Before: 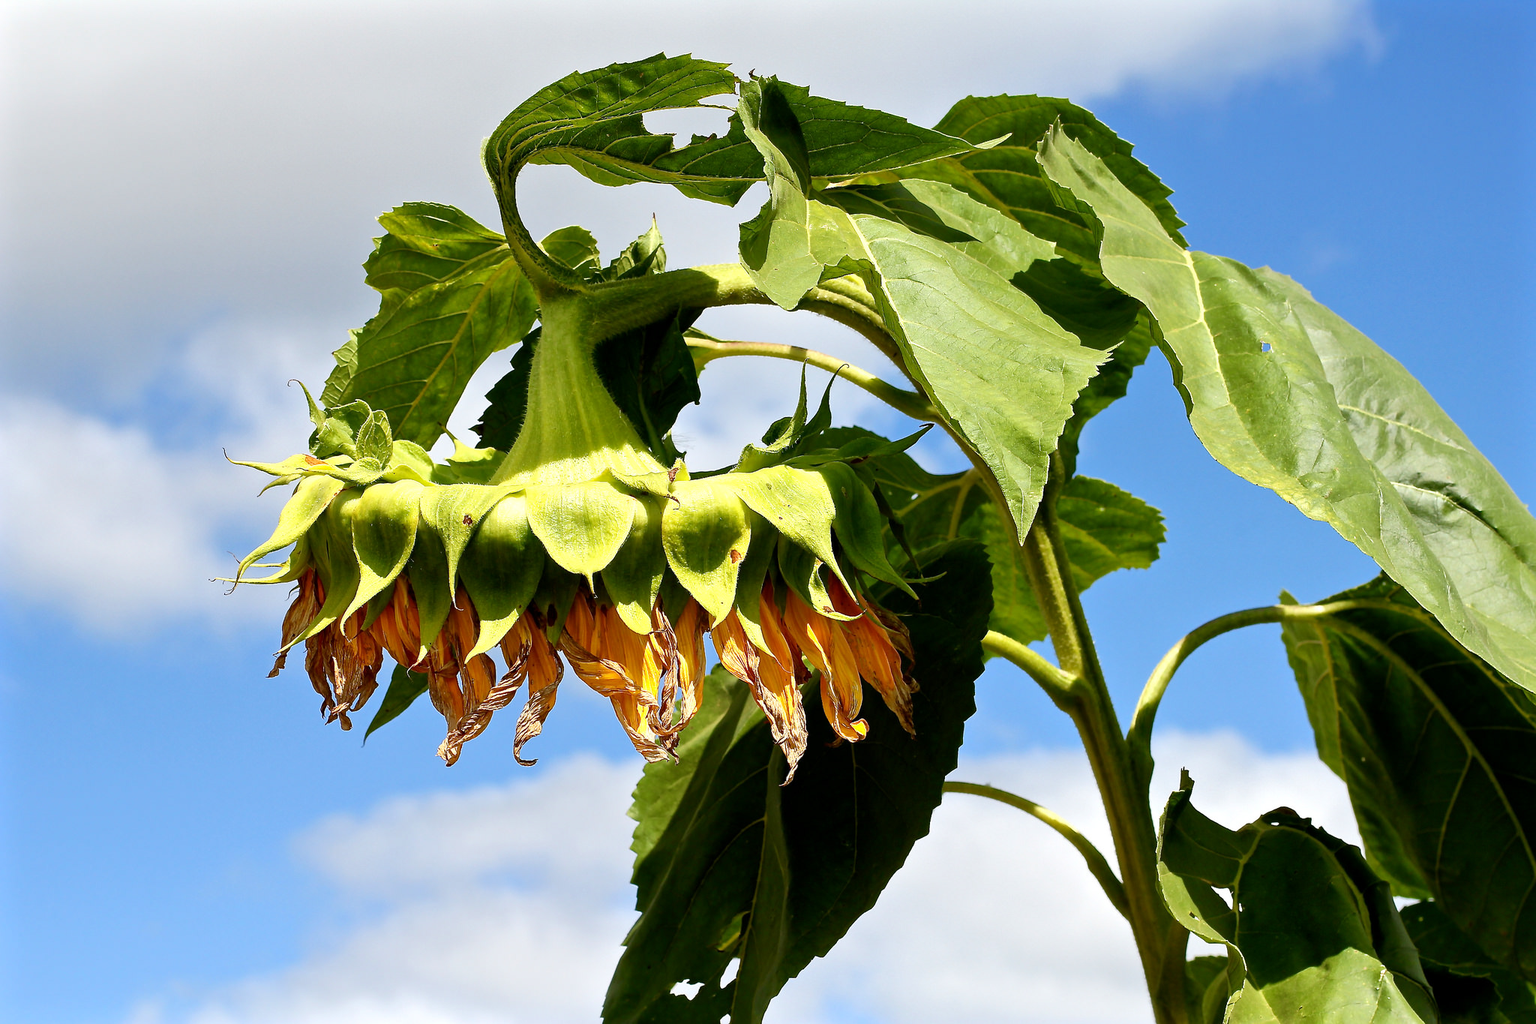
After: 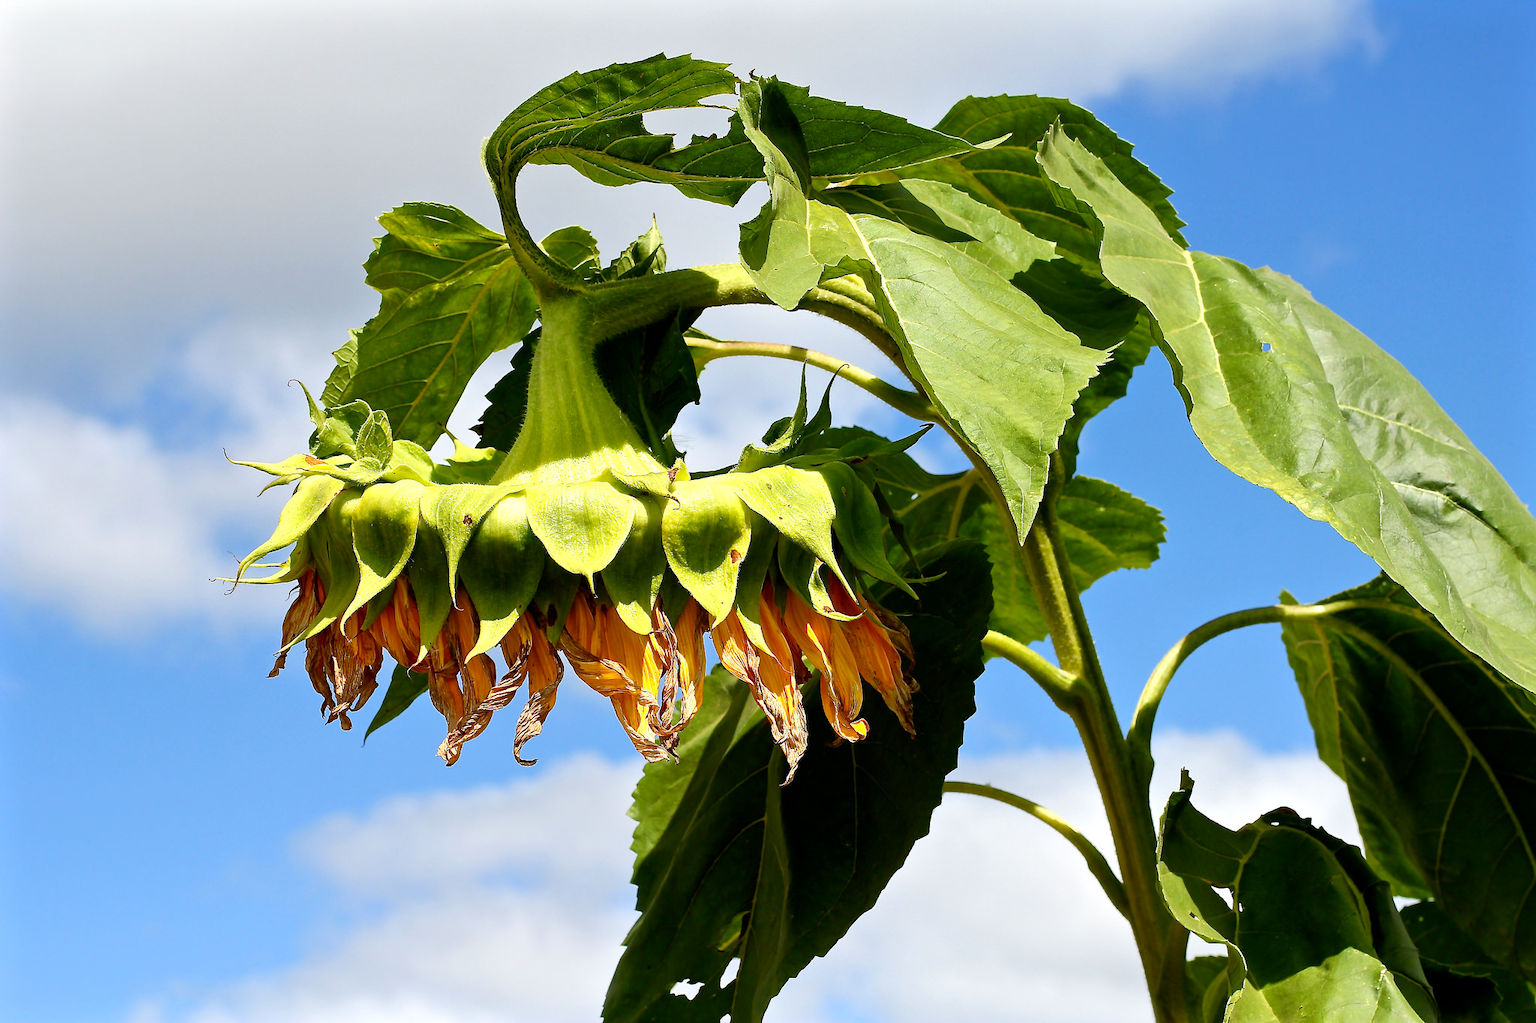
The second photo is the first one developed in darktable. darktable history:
color correction: highlights b* -0.012, saturation 1.06
